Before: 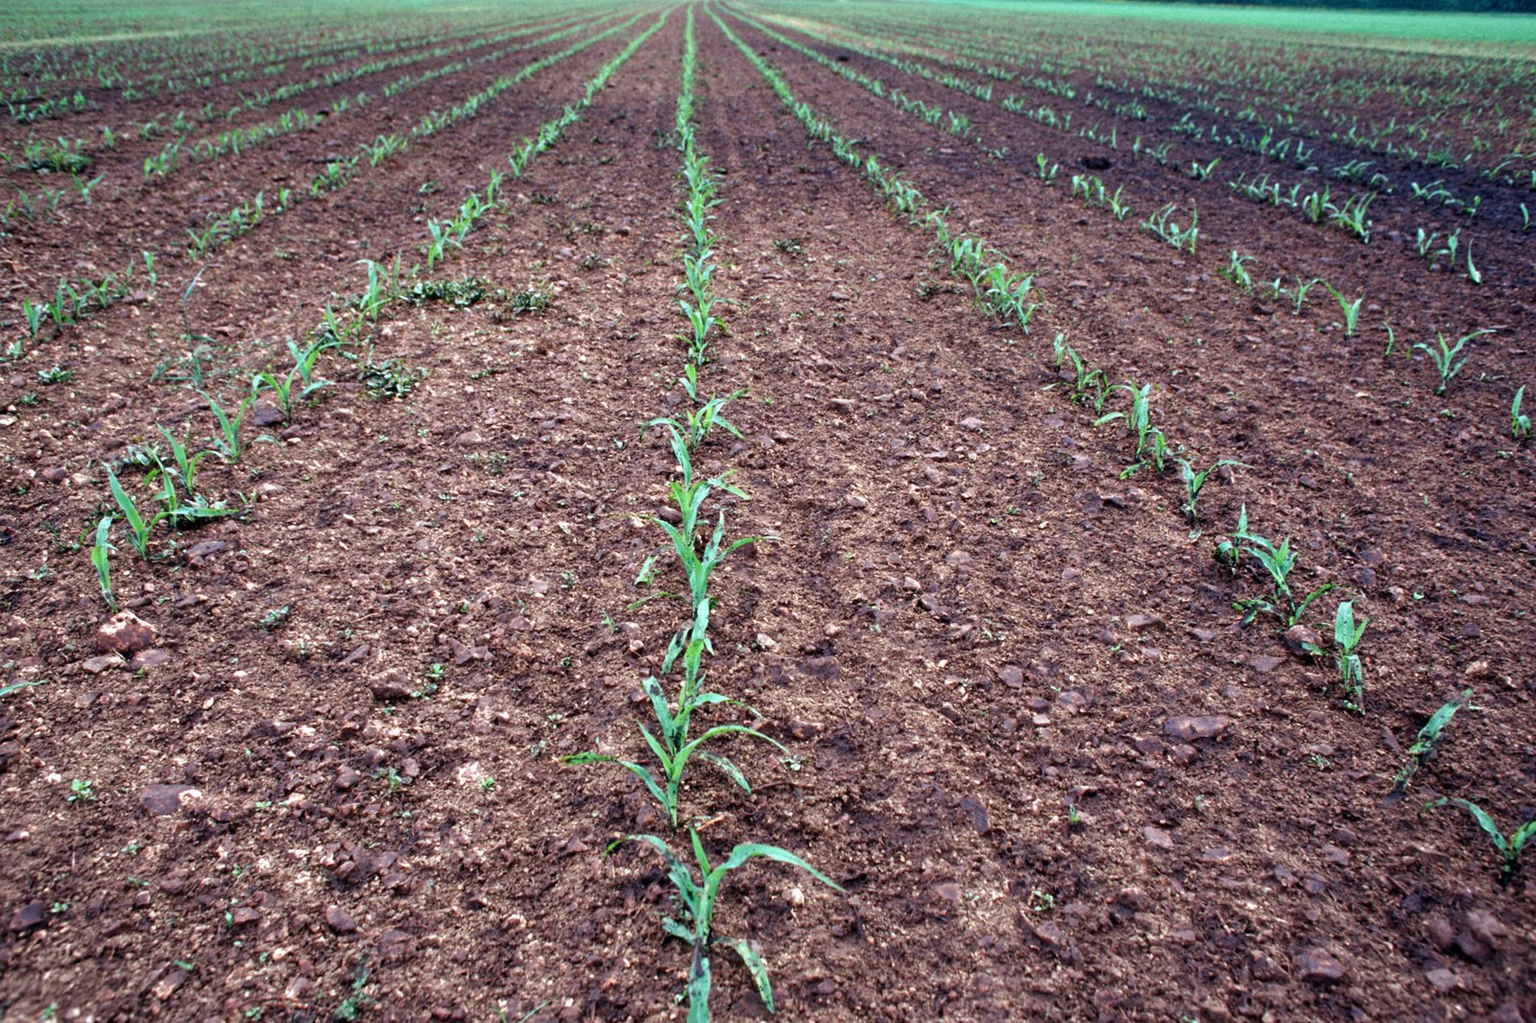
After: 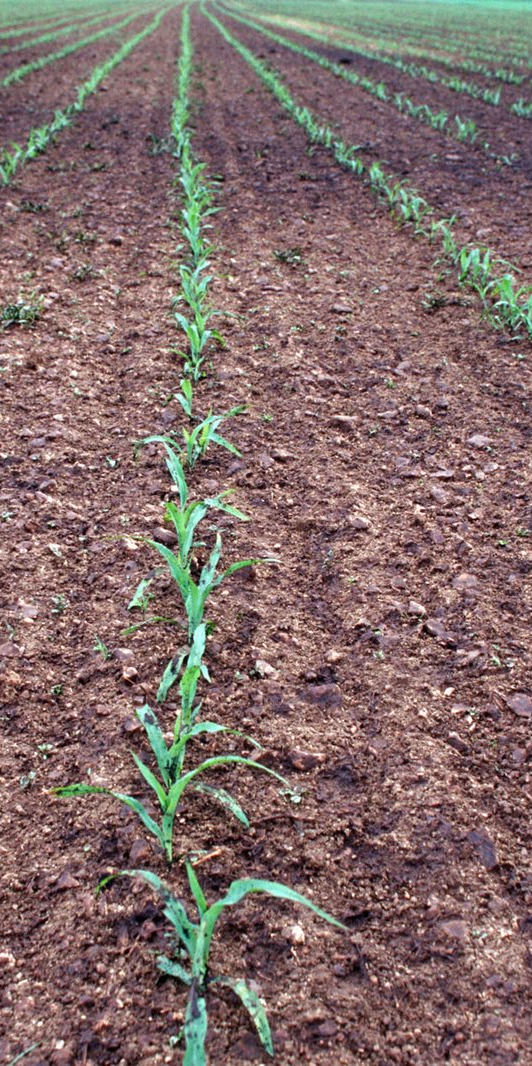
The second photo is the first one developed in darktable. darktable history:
crop: left 33.36%, right 33.36%
white balance: emerald 1
